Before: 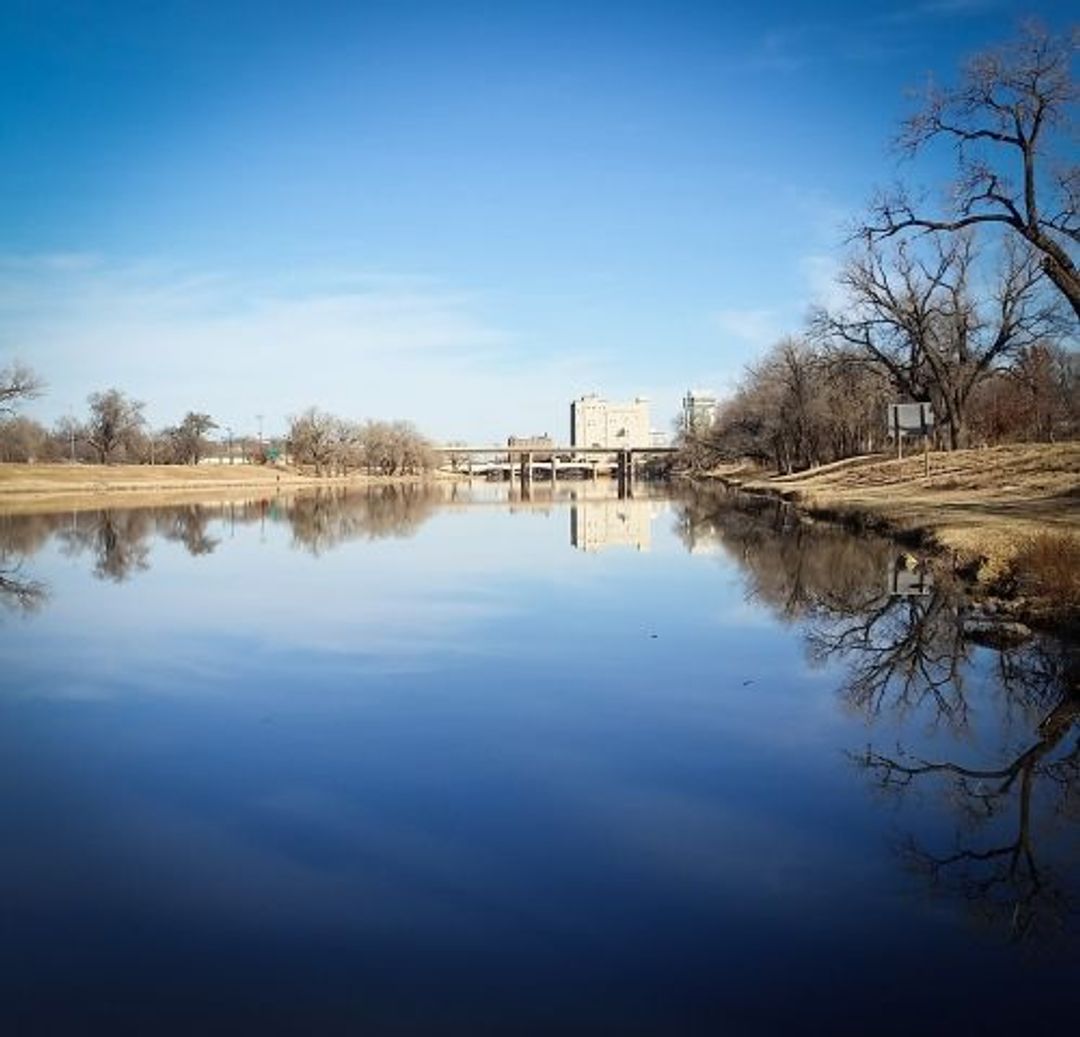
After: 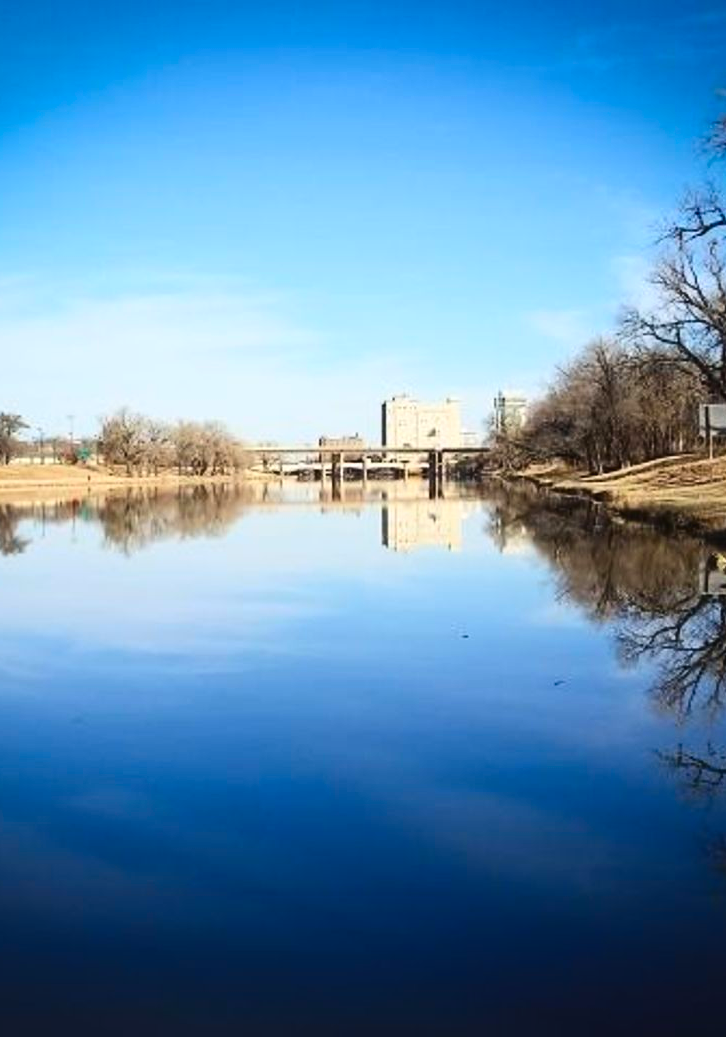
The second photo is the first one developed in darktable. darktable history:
crop and rotate: left 17.547%, right 15.165%
exposure: black level correction -0.004, exposure 0.053 EV, compensate highlight preservation false
contrast brightness saturation: contrast 0.175, saturation 0.304
